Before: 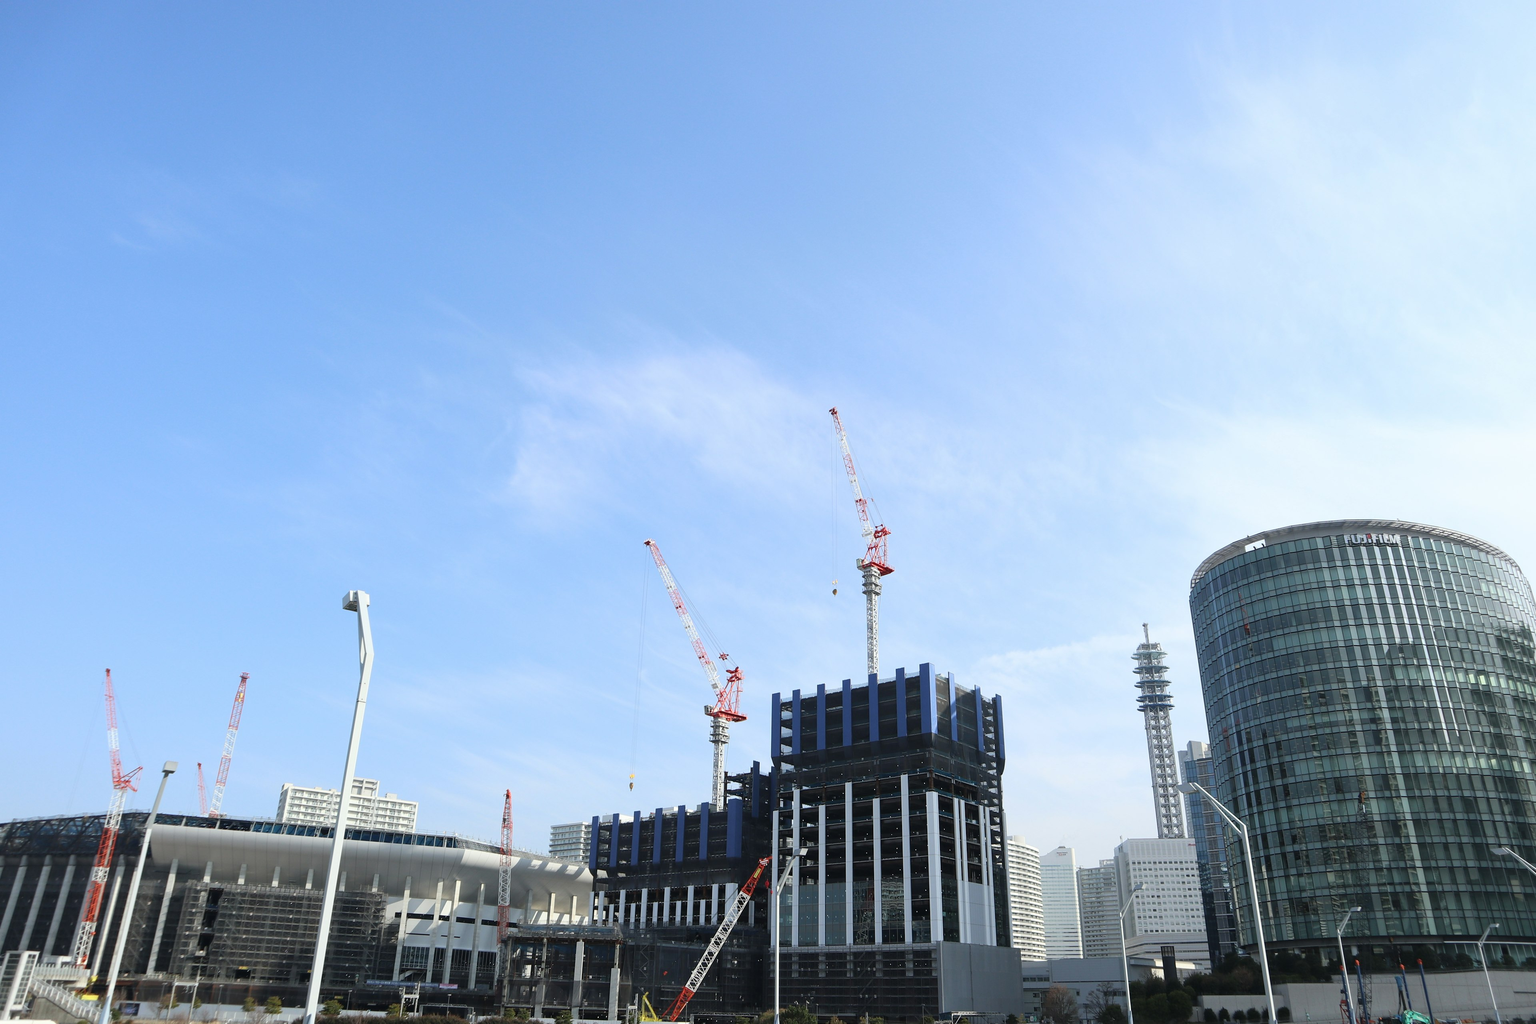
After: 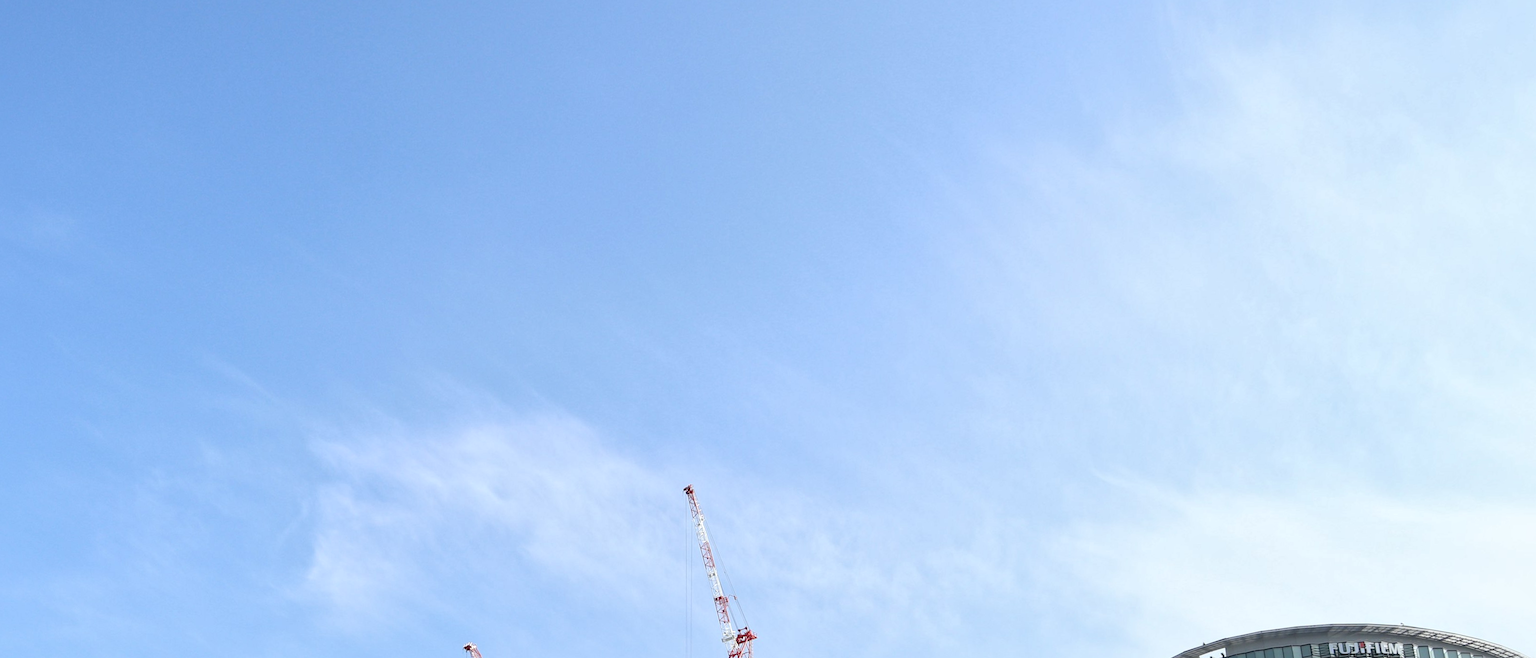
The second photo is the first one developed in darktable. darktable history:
rotate and perspective: rotation 0.062°, lens shift (vertical) 0.115, lens shift (horizontal) -0.133, crop left 0.047, crop right 0.94, crop top 0.061, crop bottom 0.94
crop and rotate: left 11.812%, bottom 42.776%
local contrast: mode bilateral grid, contrast 20, coarseness 50, detail 148%, midtone range 0.2
